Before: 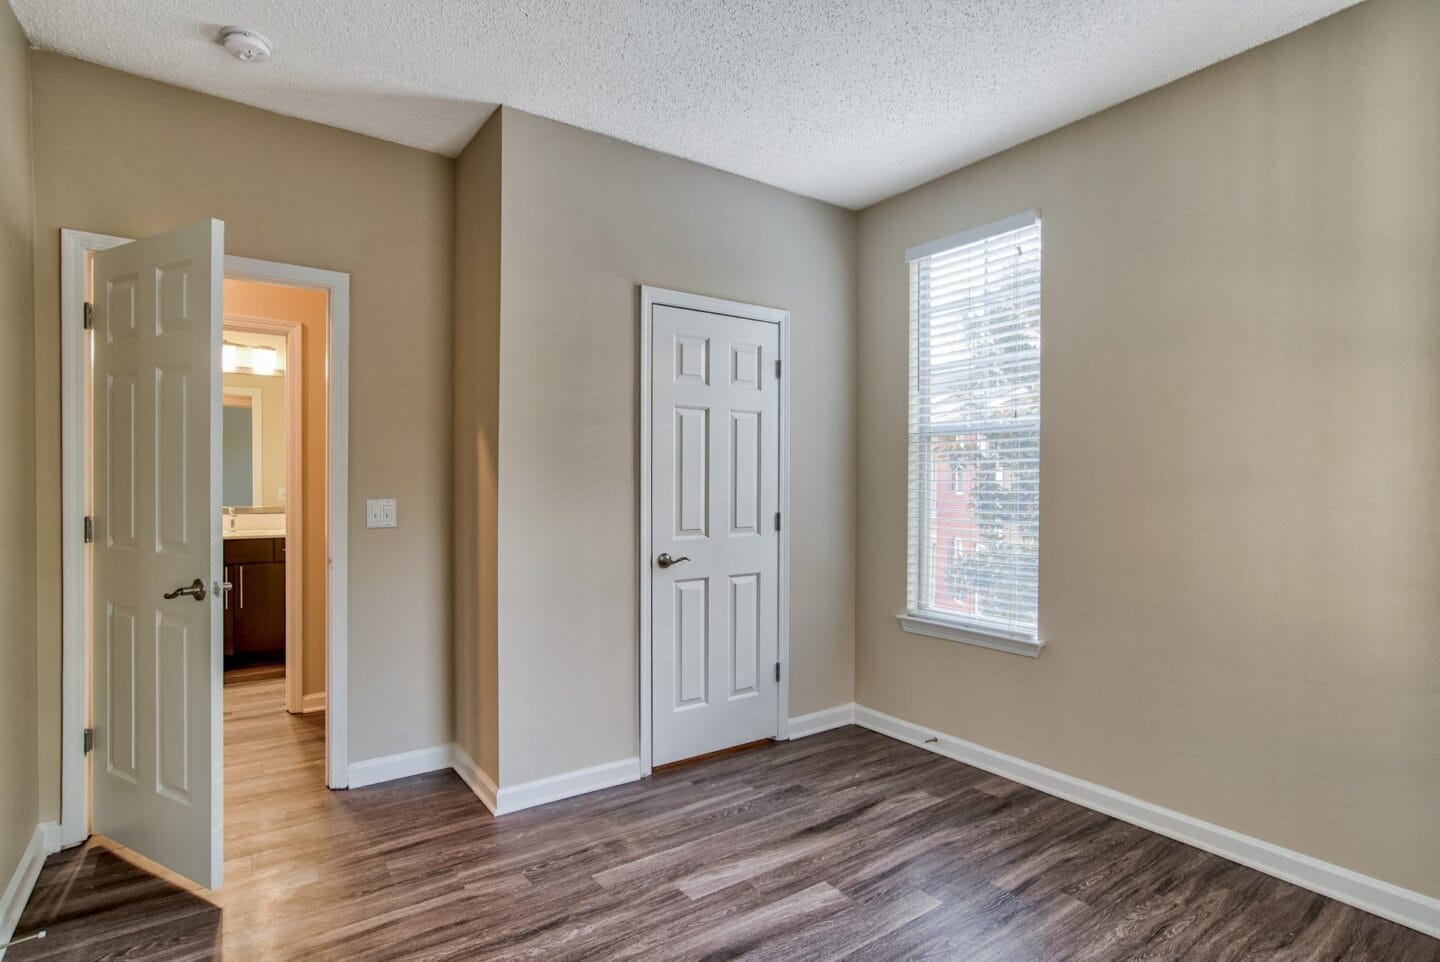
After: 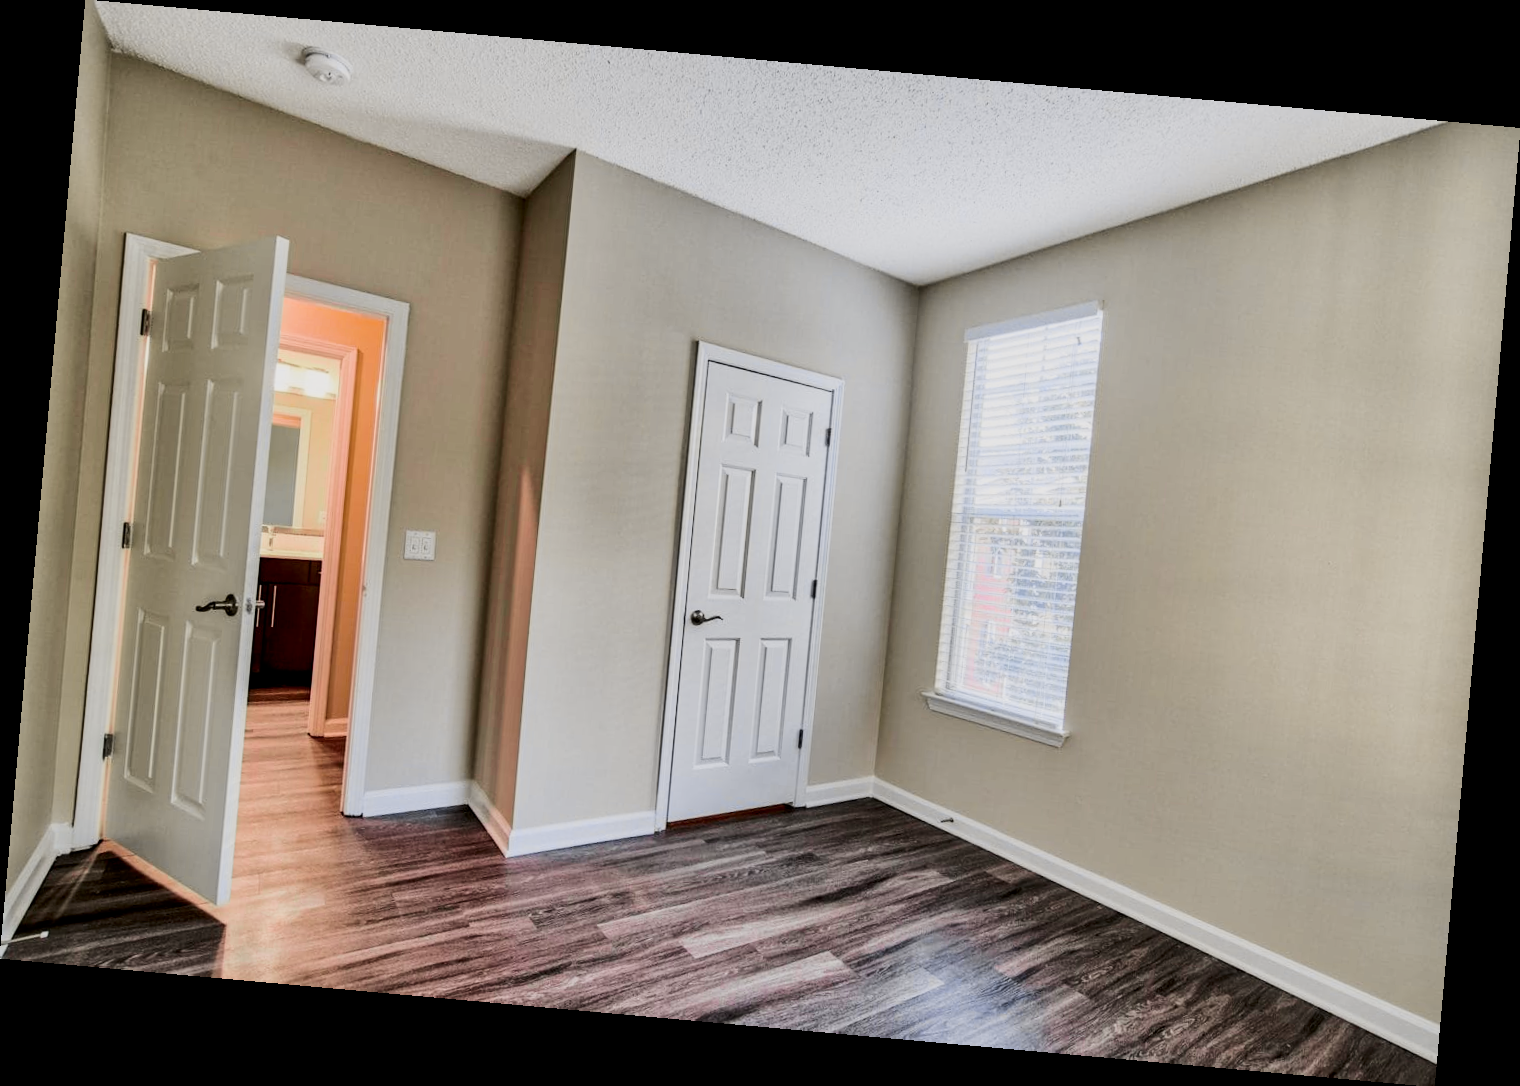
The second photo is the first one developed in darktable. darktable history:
rotate and perspective: rotation 5.12°, automatic cropping off
filmic rgb: black relative exposure -7.5 EV, white relative exposure 5 EV, hardness 3.31, contrast 1.3, contrast in shadows safe
local contrast: highlights 100%, shadows 100%, detail 120%, midtone range 0.2
tone curve: curves: ch0 [(0, 0) (0.087, 0.054) (0.281, 0.245) (0.506, 0.526) (0.8, 0.824) (0.994, 0.955)]; ch1 [(0, 0) (0.27, 0.195) (0.406, 0.435) (0.452, 0.474) (0.495, 0.5) (0.514, 0.508) (0.537, 0.556) (0.654, 0.689) (1, 1)]; ch2 [(0, 0) (0.269, 0.299) (0.459, 0.441) (0.498, 0.499) (0.523, 0.52) (0.551, 0.549) (0.633, 0.625) (0.659, 0.681) (0.718, 0.764) (1, 1)], color space Lab, independent channels, preserve colors none
